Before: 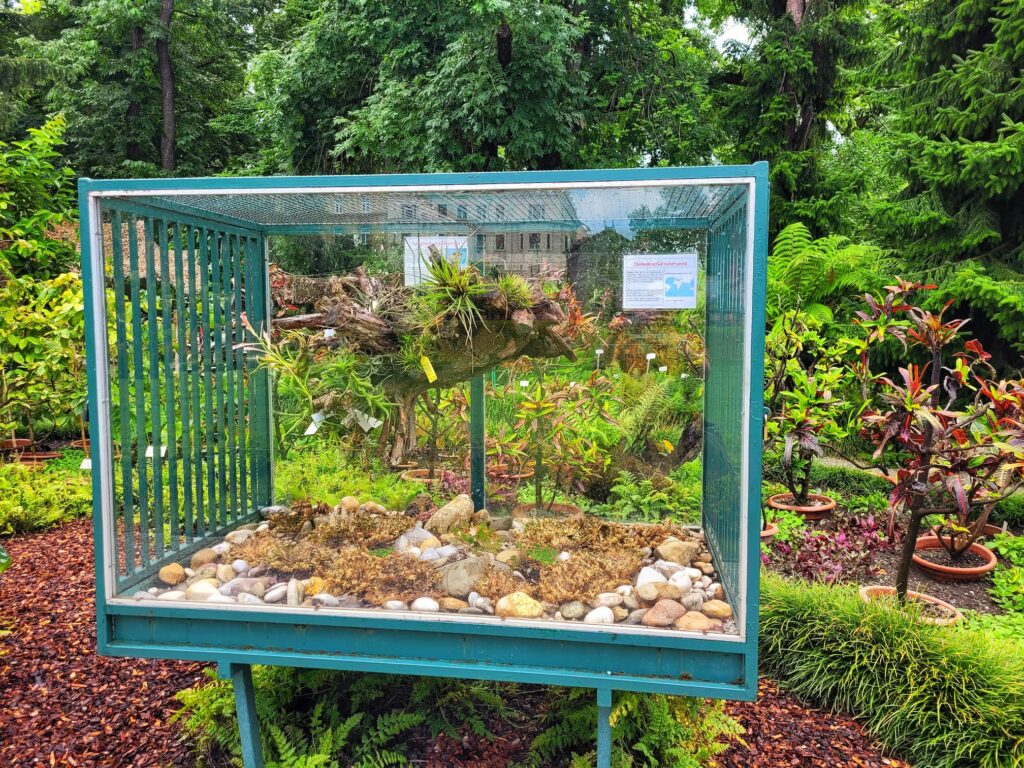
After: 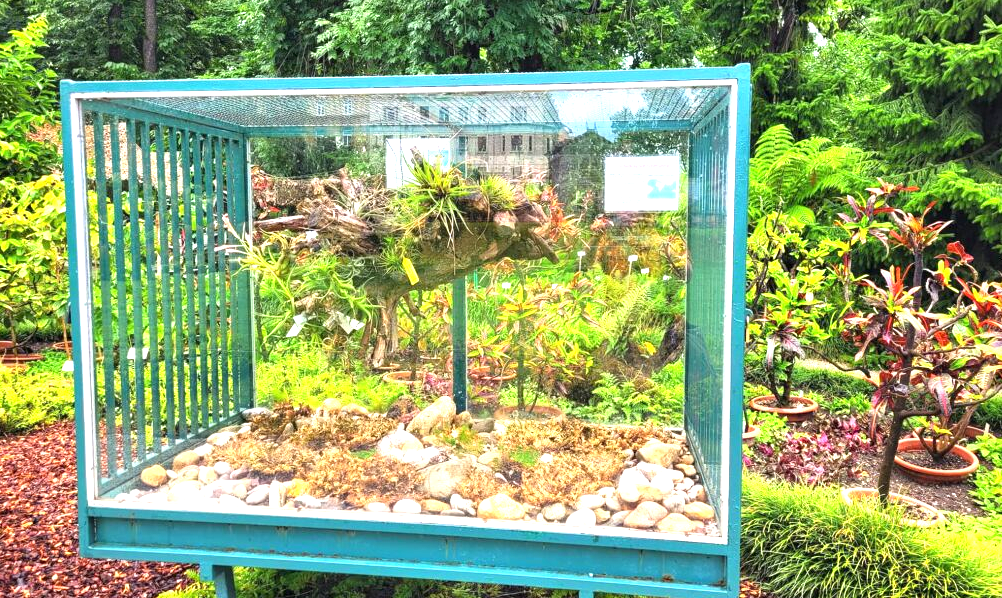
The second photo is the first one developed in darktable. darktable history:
crop and rotate: left 1.814%, top 12.818%, right 0.25%, bottom 9.225%
exposure: exposure 1.15 EV, compensate highlight preservation false
